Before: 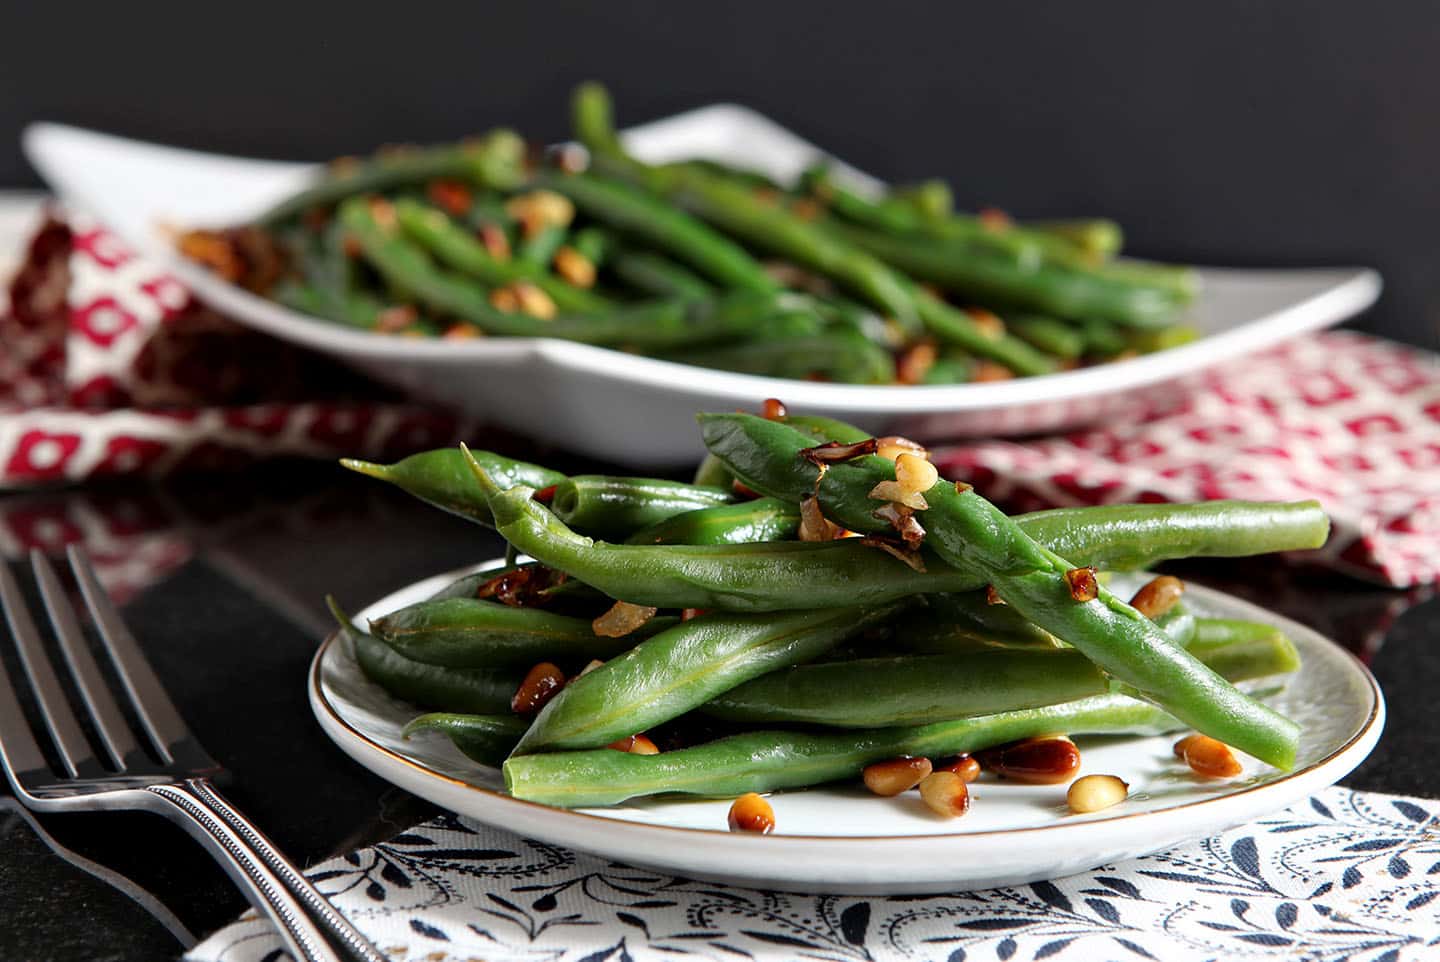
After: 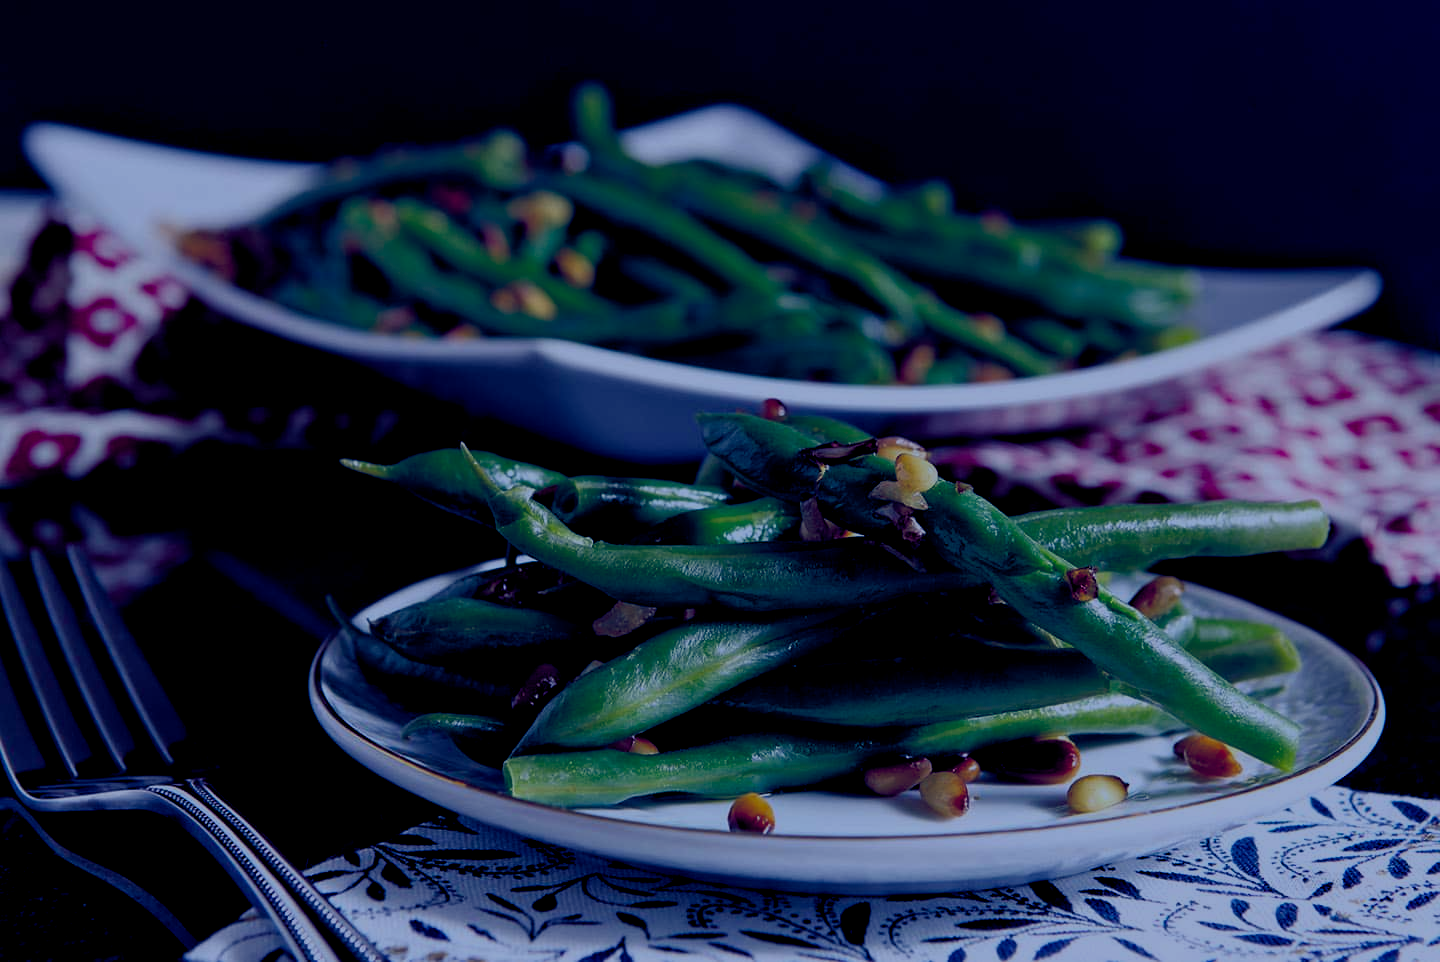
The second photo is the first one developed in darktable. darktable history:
exposure: exposure -1.468 EV, compensate highlight preservation false
white balance: red 0.931, blue 1.11
color balance rgb: shadows lift › luminance -41.13%, shadows lift › chroma 14.13%, shadows lift › hue 260°, power › luminance -3.76%, power › chroma 0.56%, power › hue 40.37°, highlights gain › luminance 16.81%, highlights gain › chroma 2.94%, highlights gain › hue 260°, global offset › luminance -0.29%, global offset › chroma 0.31%, global offset › hue 260°, perceptual saturation grading › global saturation 20%, perceptual saturation grading › highlights -13.92%, perceptual saturation grading › shadows 50%
